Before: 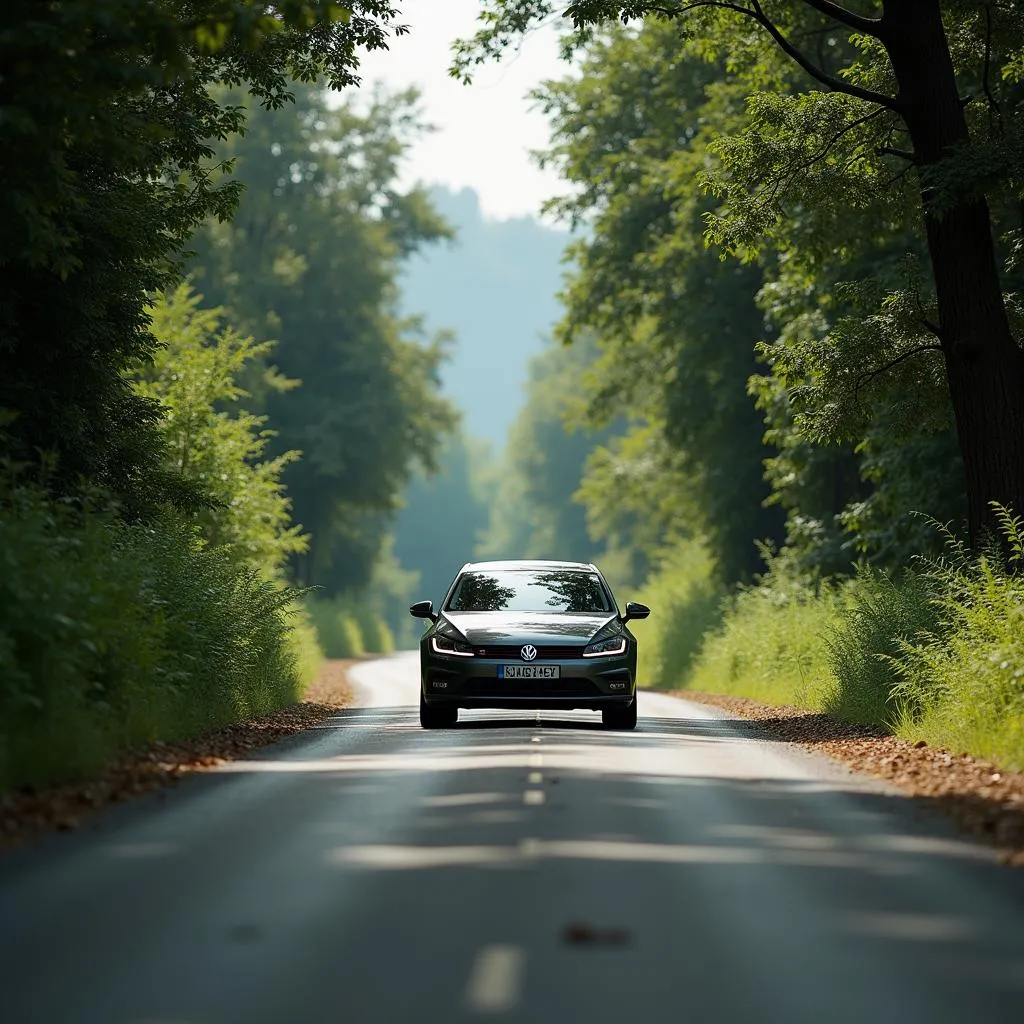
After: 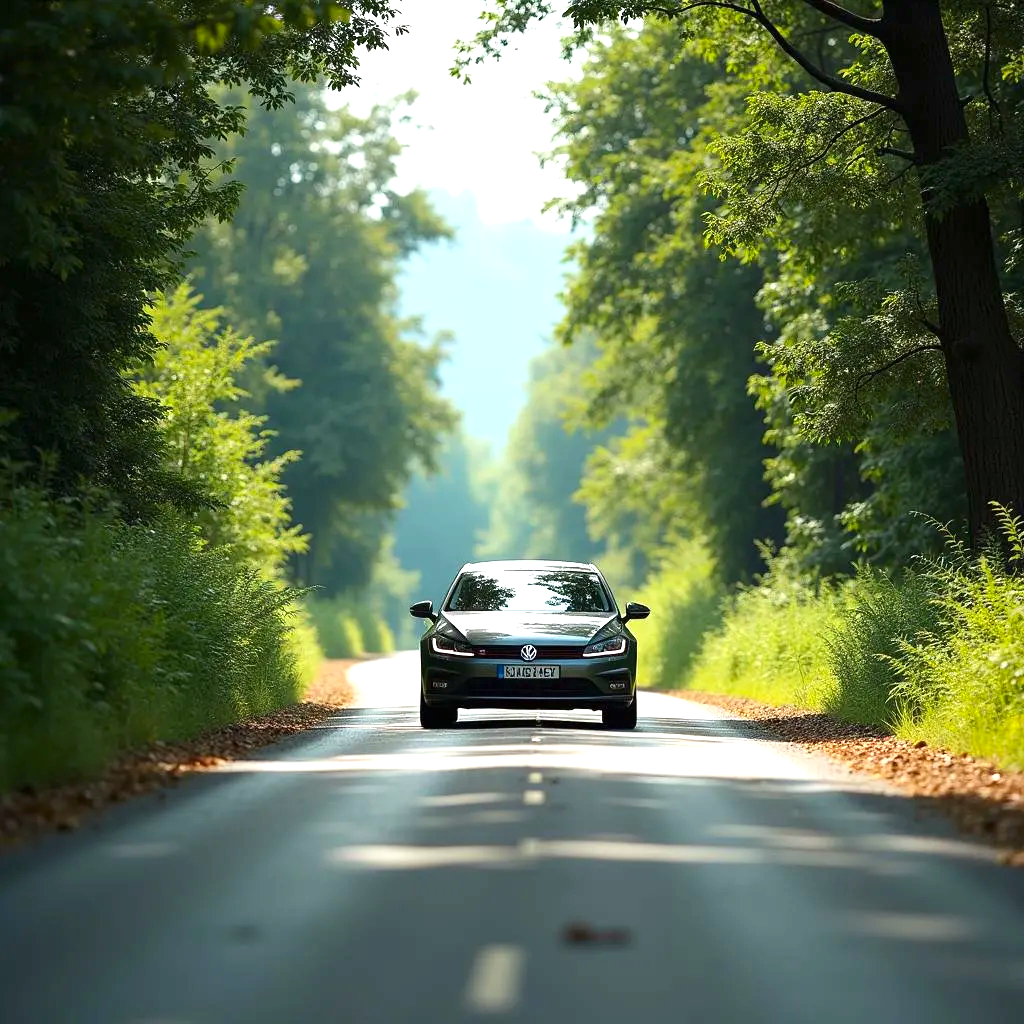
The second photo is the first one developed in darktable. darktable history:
exposure: black level correction 0, exposure 0.9 EV, compensate highlight preservation false
contrast brightness saturation: contrast 0.04, saturation 0.16
